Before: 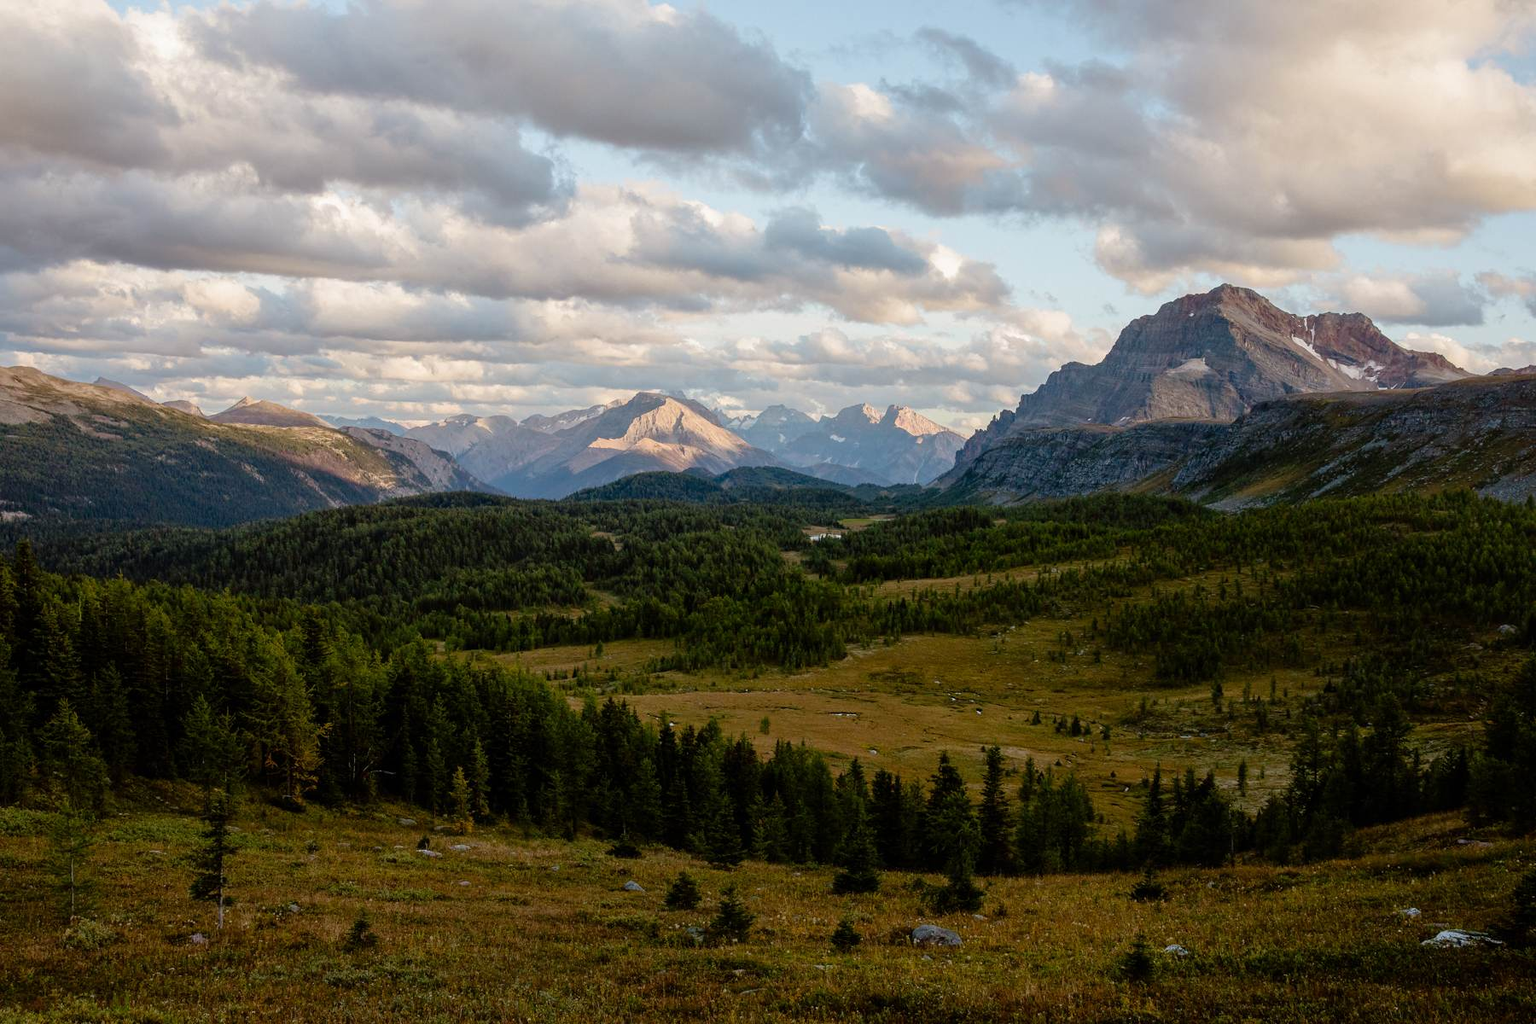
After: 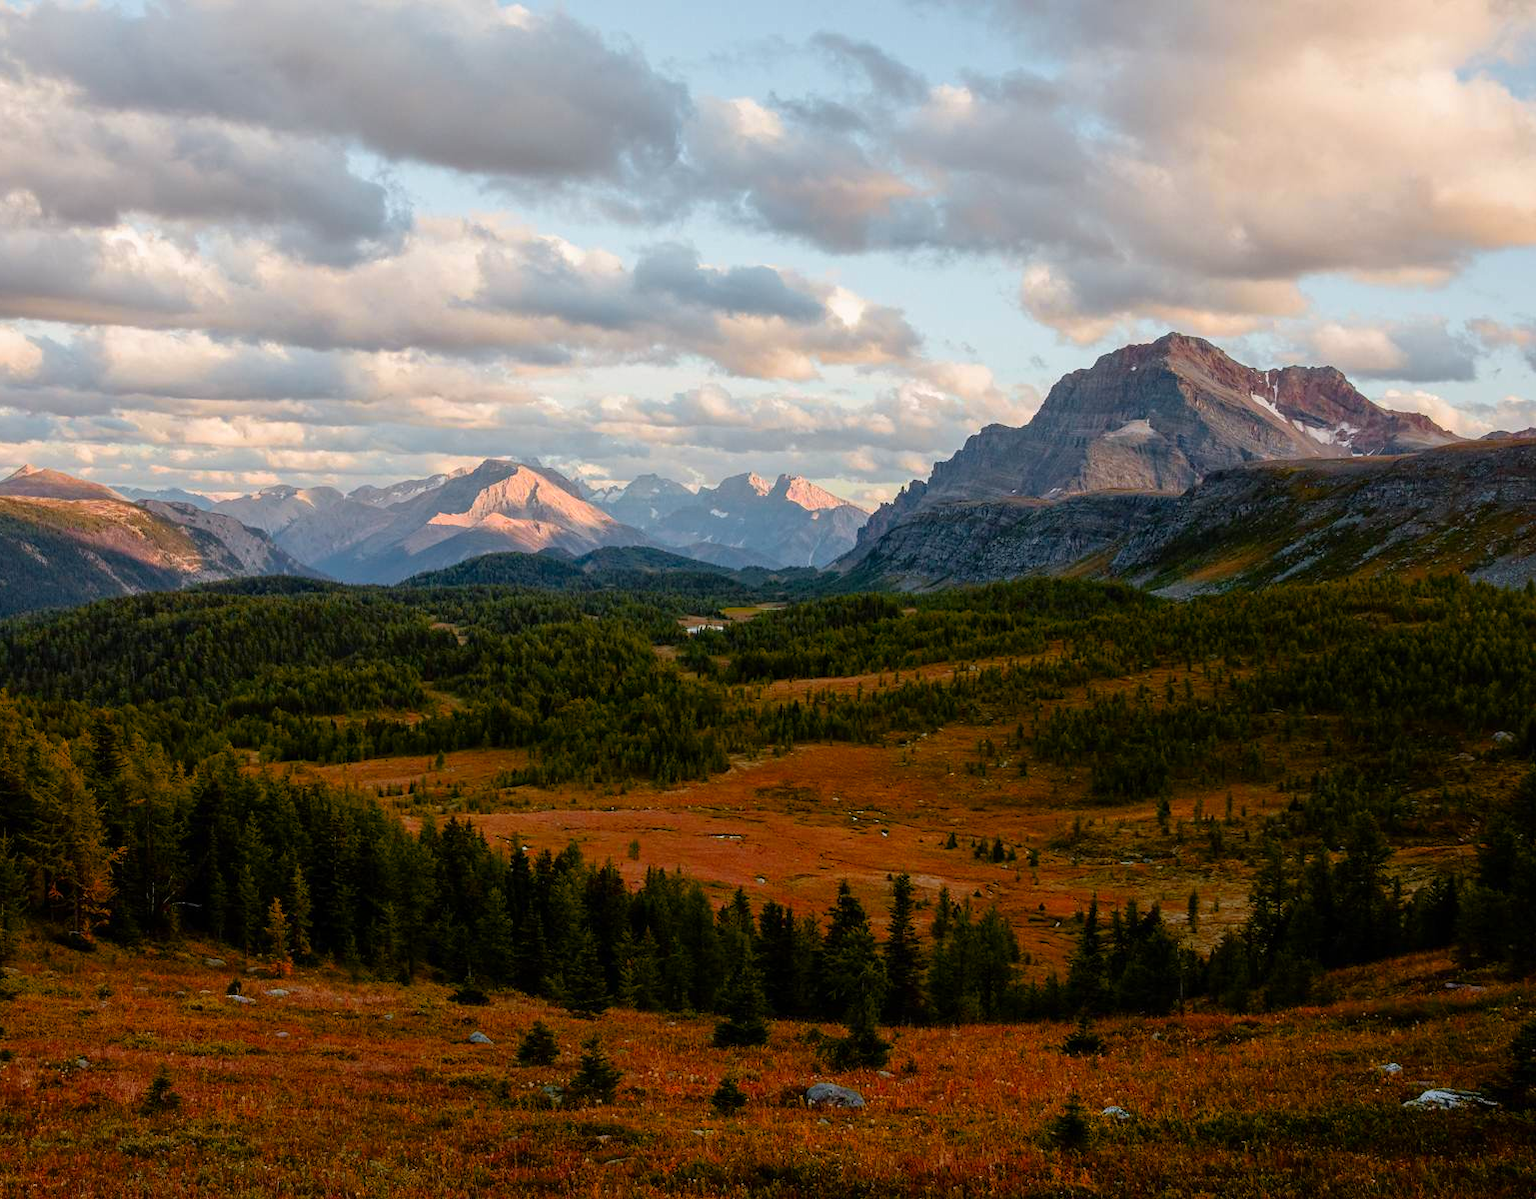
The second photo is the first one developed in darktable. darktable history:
color zones: curves: ch1 [(0.24, 0.634) (0.75, 0.5)]; ch2 [(0.253, 0.437) (0.745, 0.491)], mix 102.12%
crop and rotate: left 14.584%
